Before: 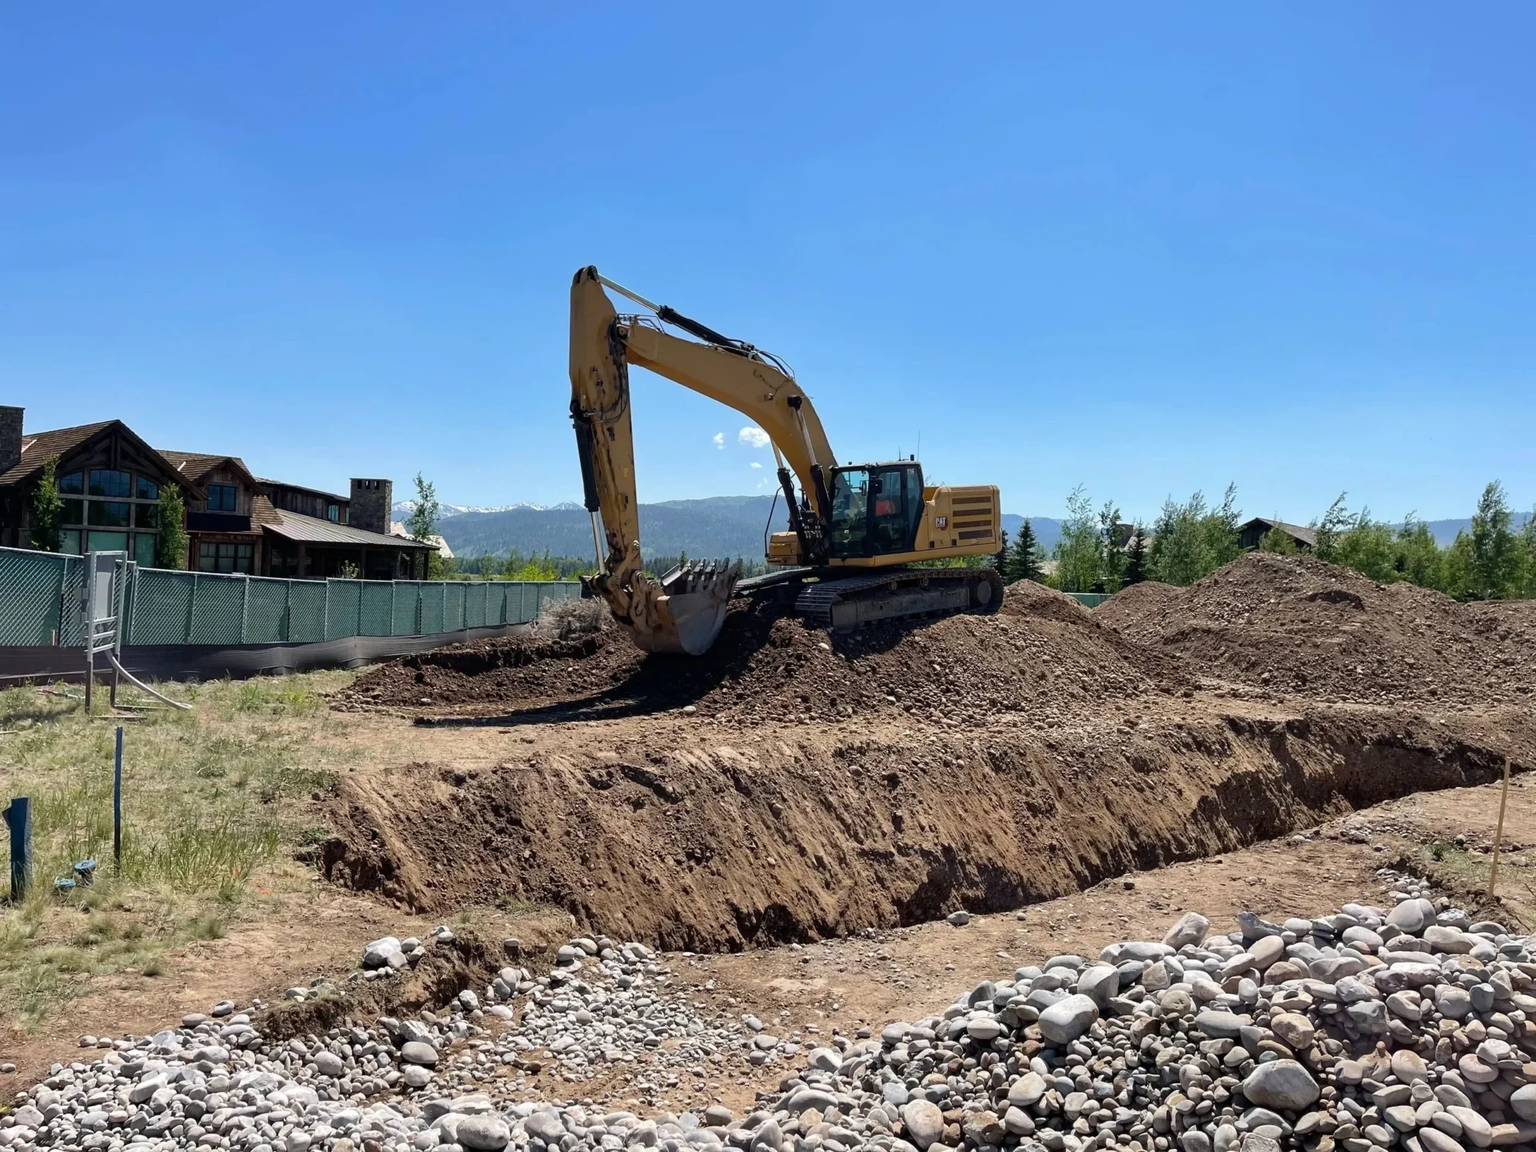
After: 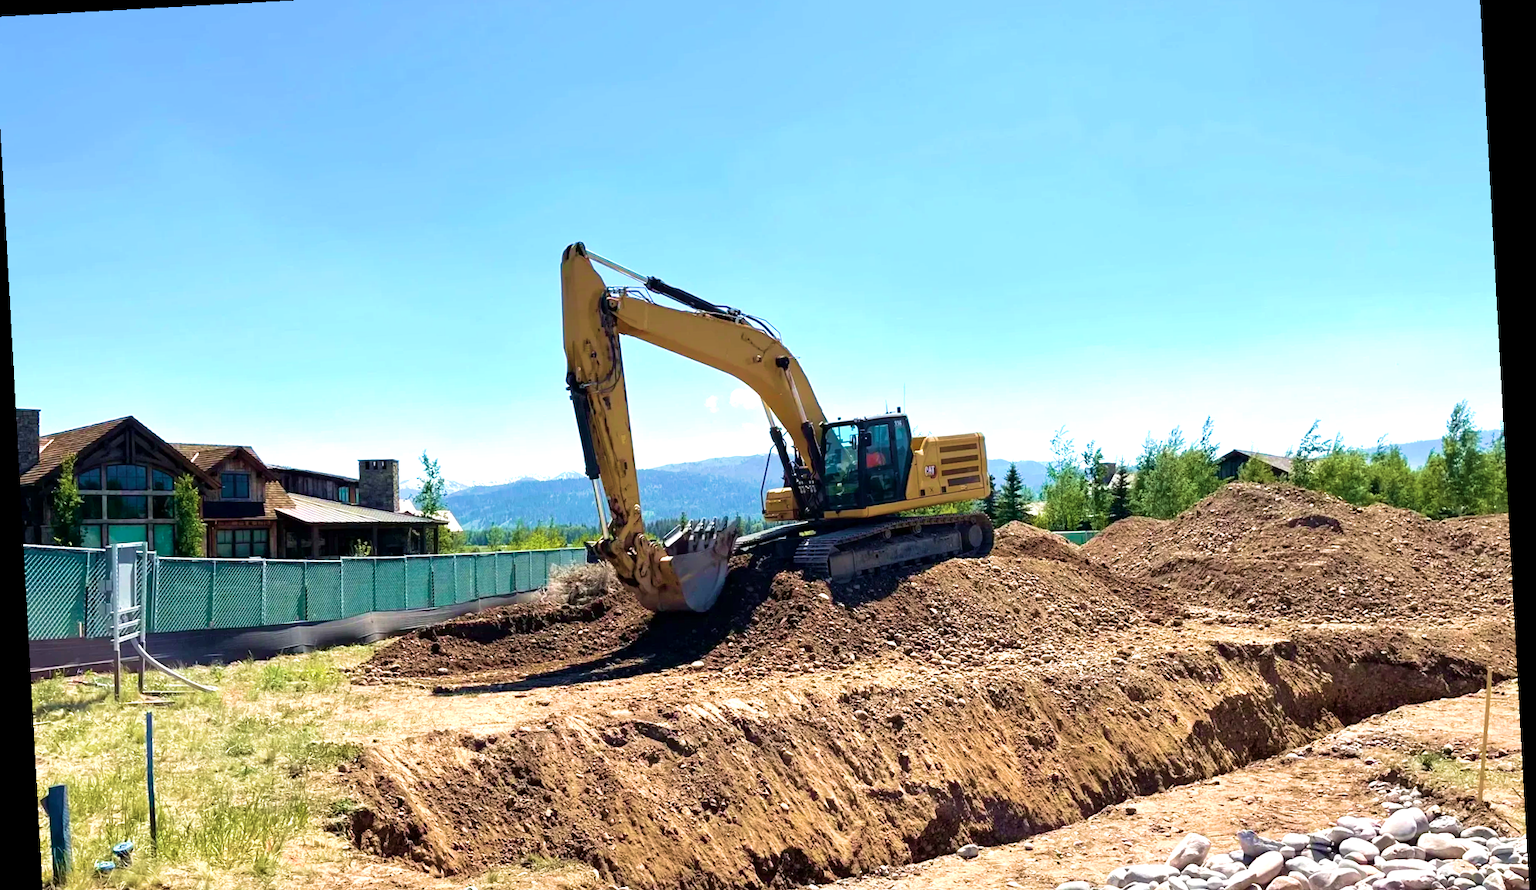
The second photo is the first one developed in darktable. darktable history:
crop: left 0.387%, top 5.469%, bottom 19.809%
rotate and perspective: rotation -3.18°, automatic cropping off
exposure: black level correction 0.001, exposure 0.955 EV, compensate exposure bias true, compensate highlight preservation false
velvia: strength 75%
